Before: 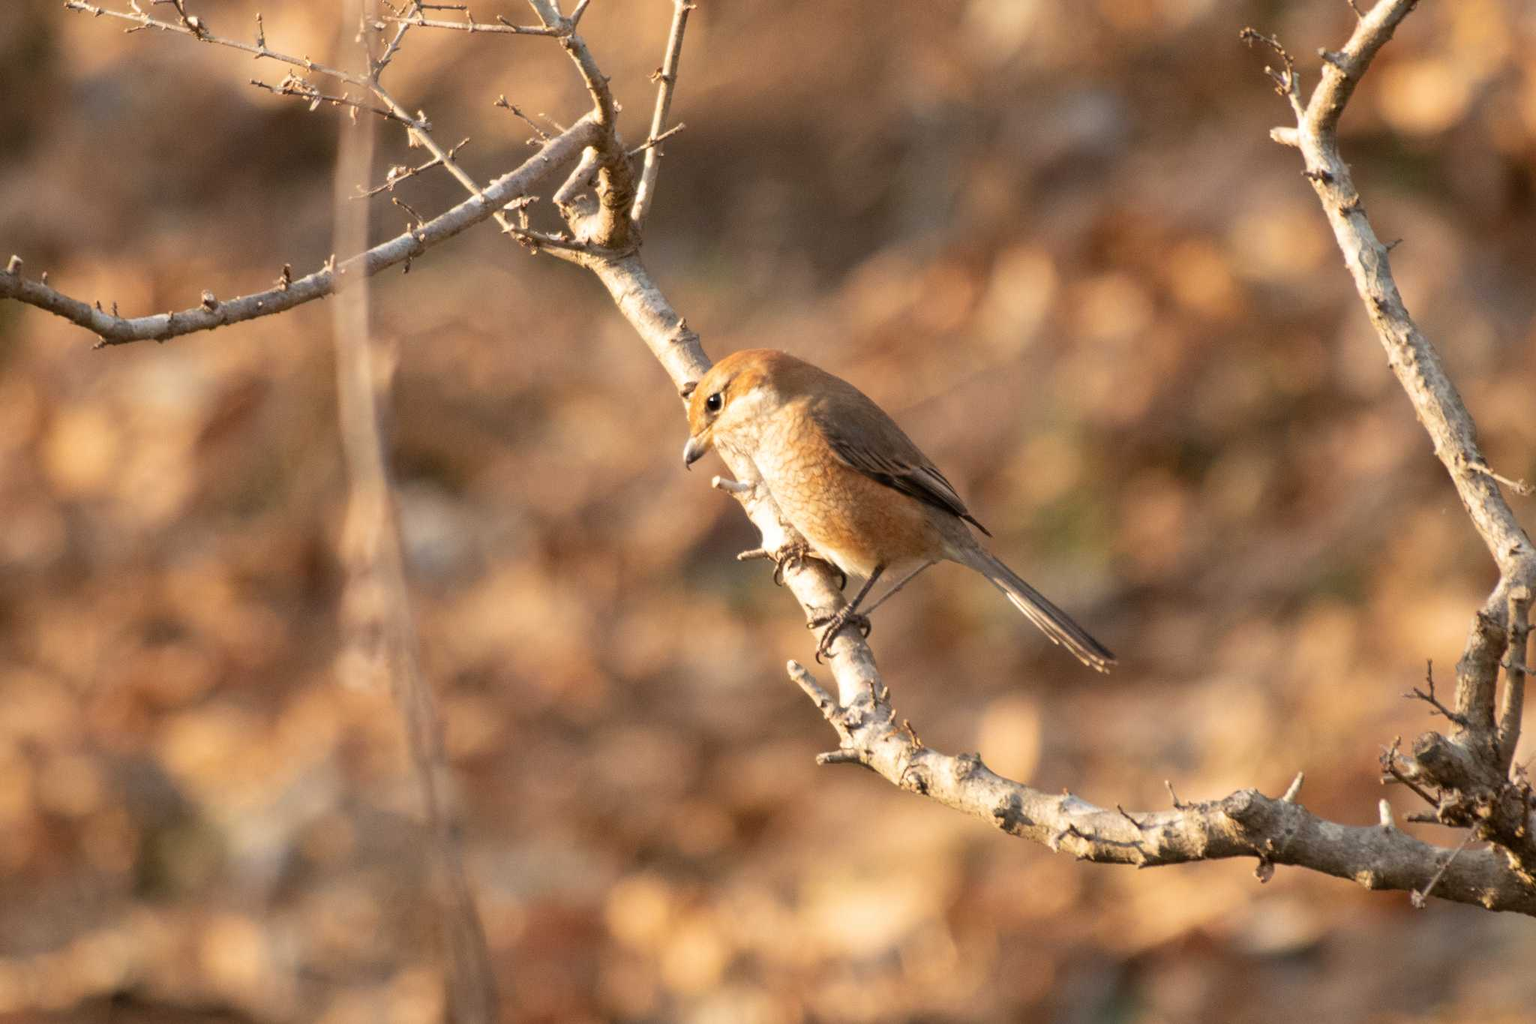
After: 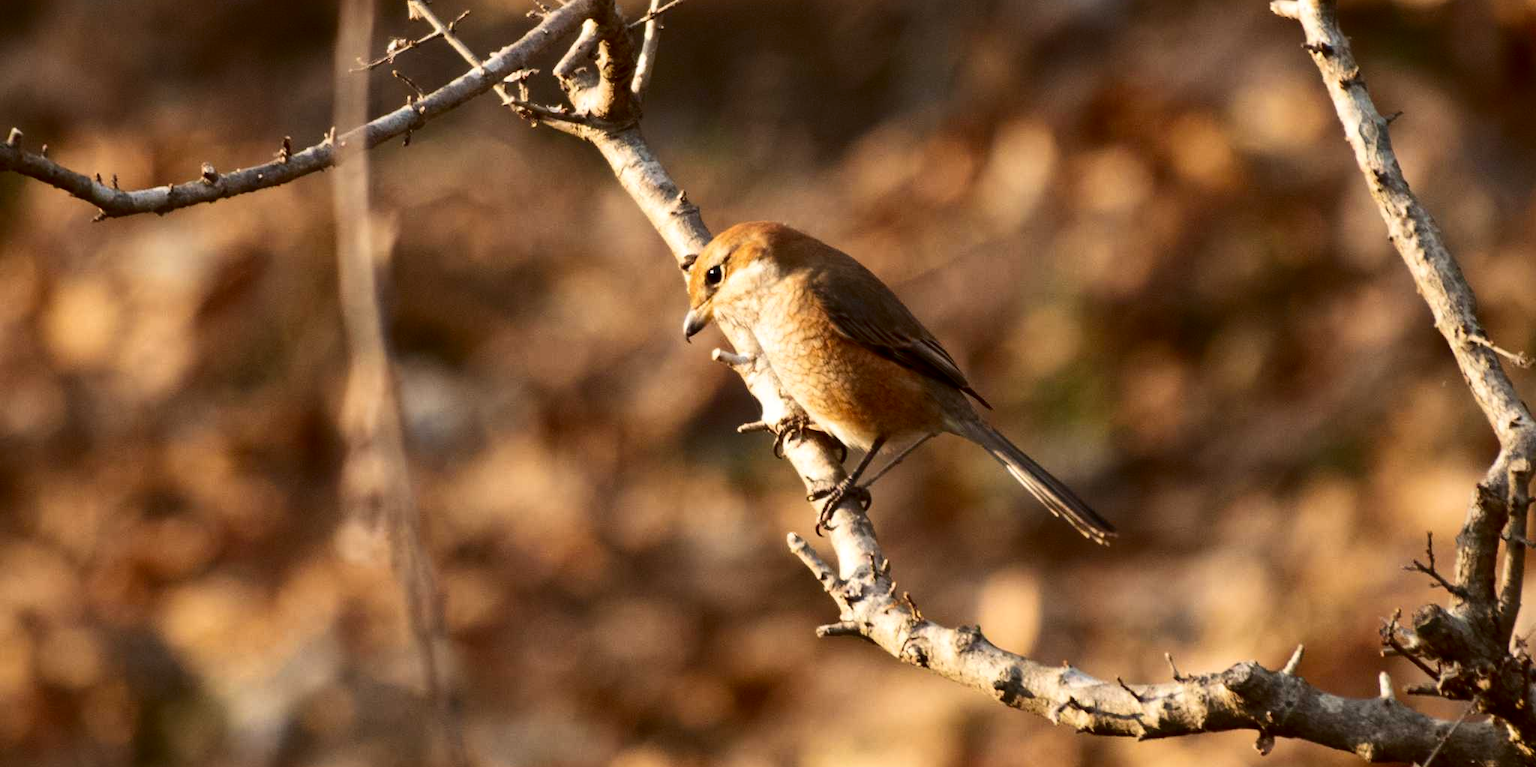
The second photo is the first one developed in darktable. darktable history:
tone equalizer: on, module defaults
crop and rotate: top 12.5%, bottom 12.5%
contrast brightness saturation: contrast 0.19, brightness -0.24, saturation 0.11
